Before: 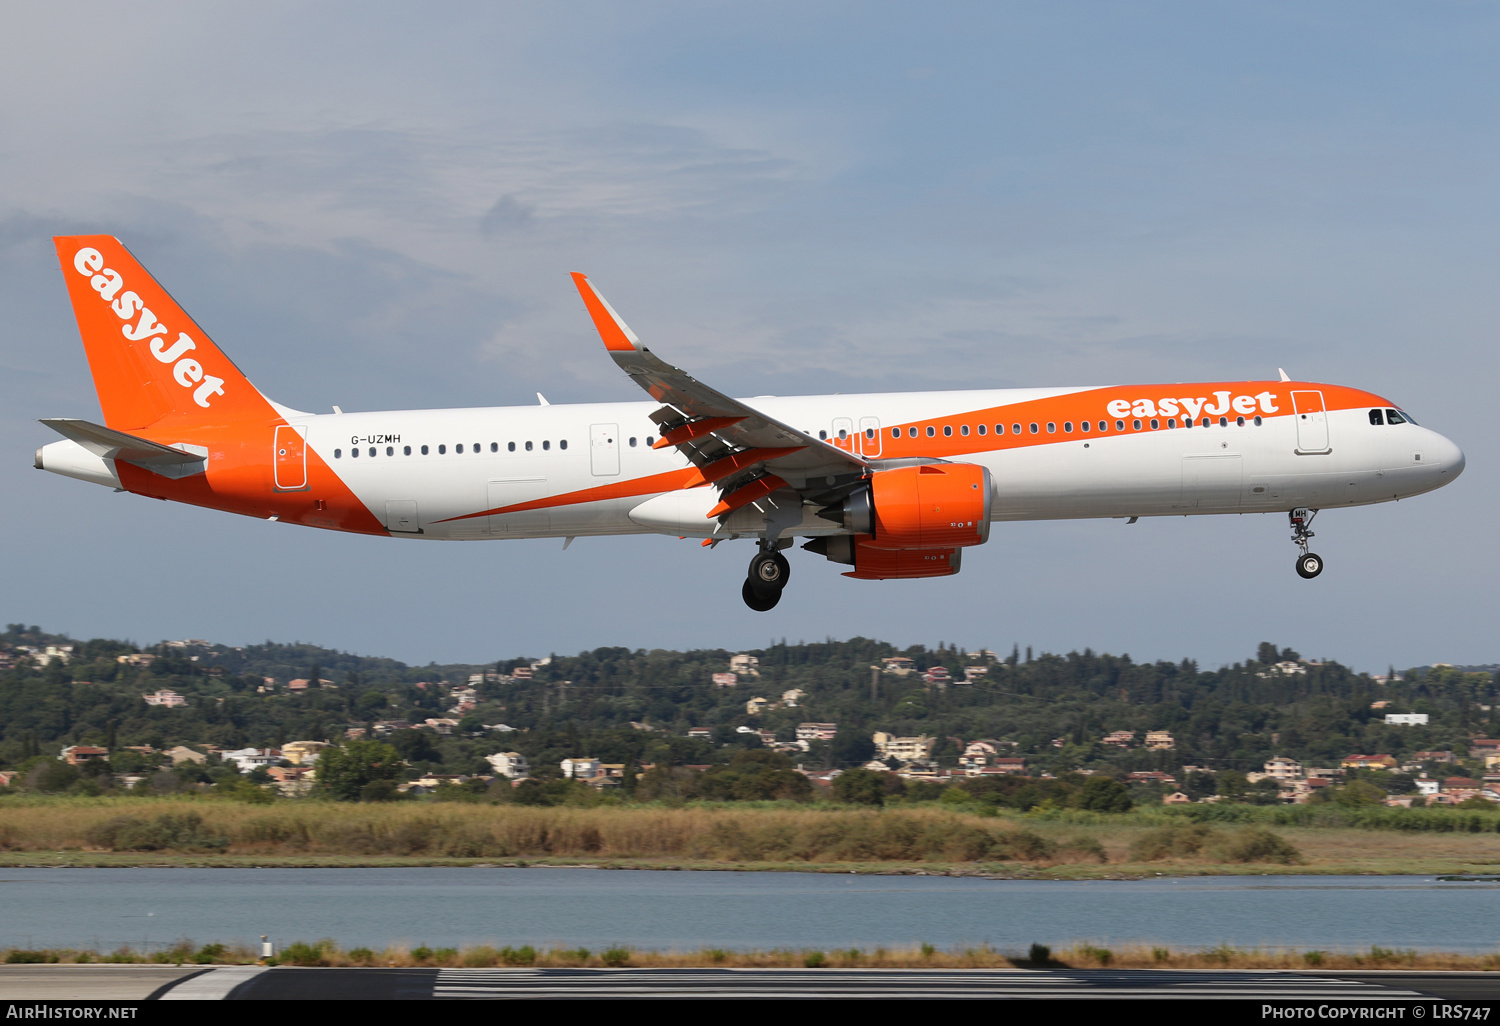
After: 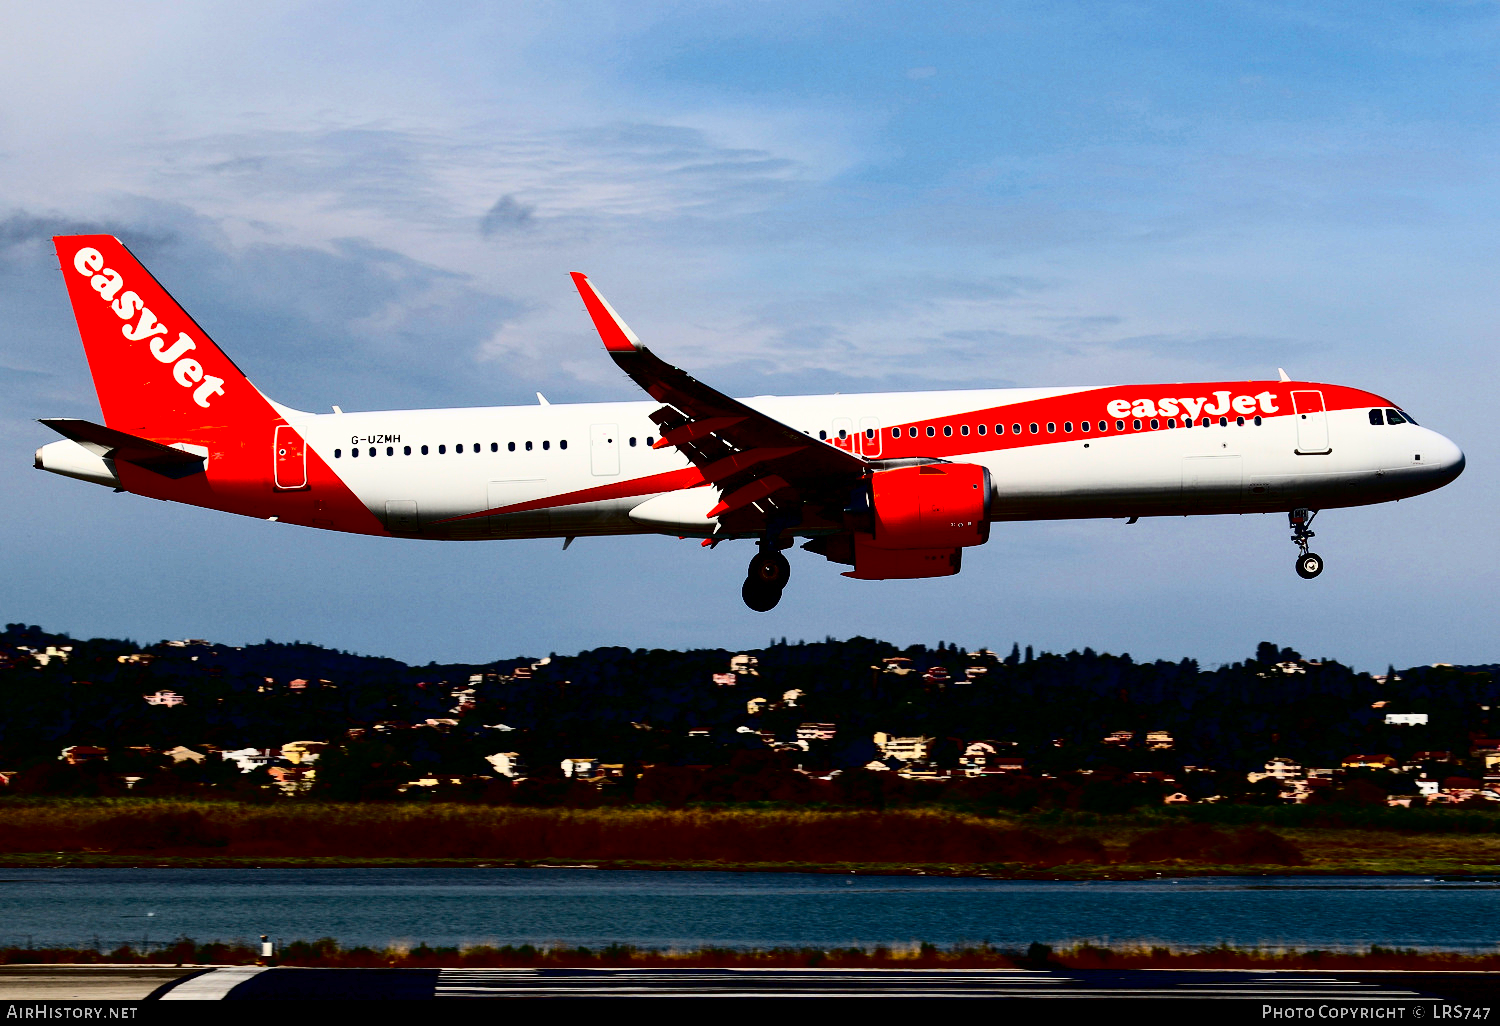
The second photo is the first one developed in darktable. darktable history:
contrast brightness saturation: contrast 0.766, brightness -0.989, saturation 0.983
